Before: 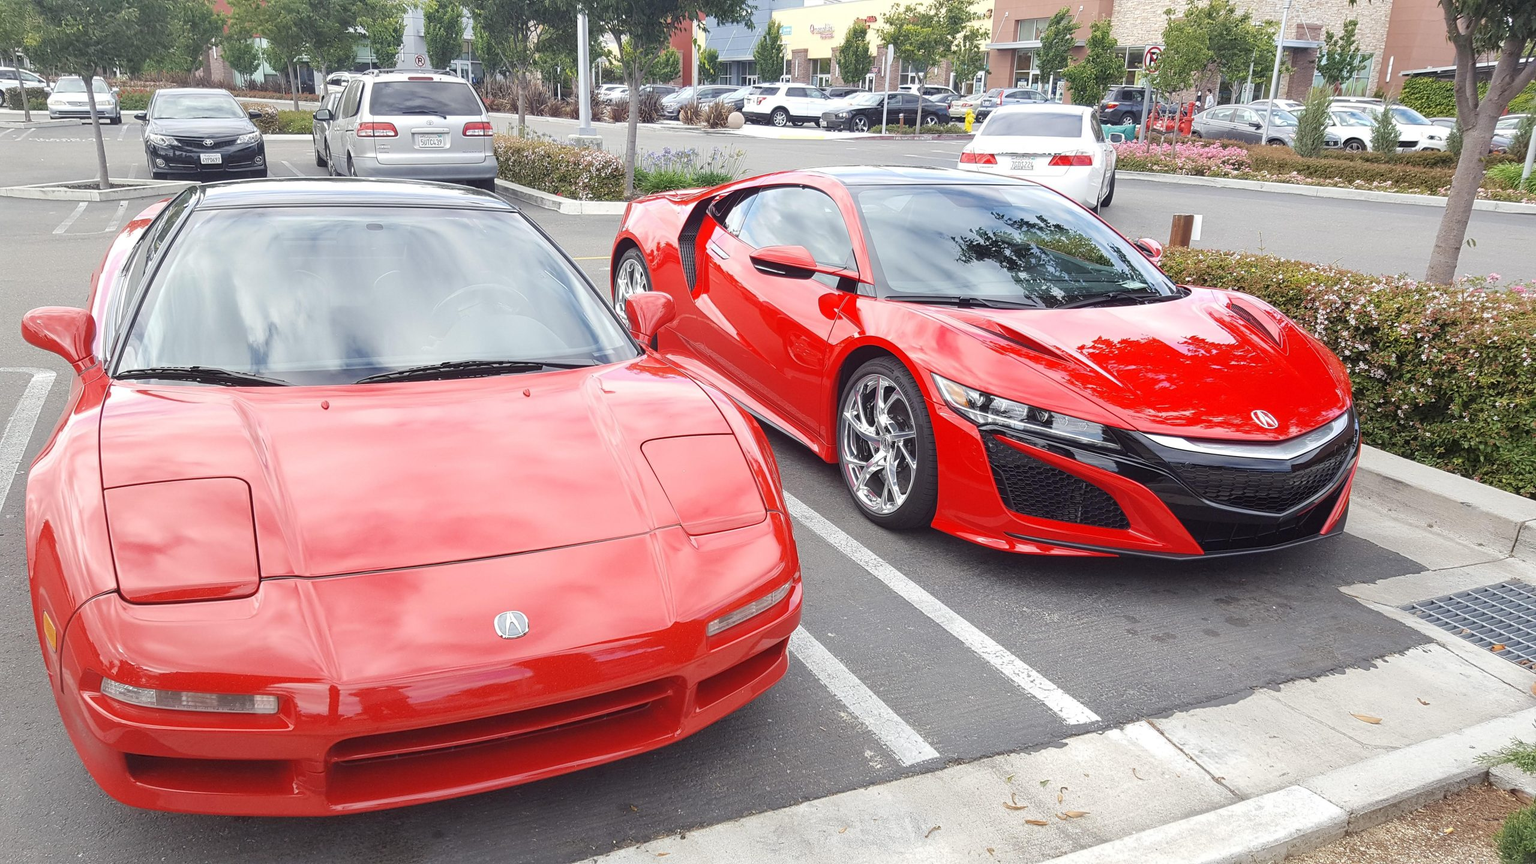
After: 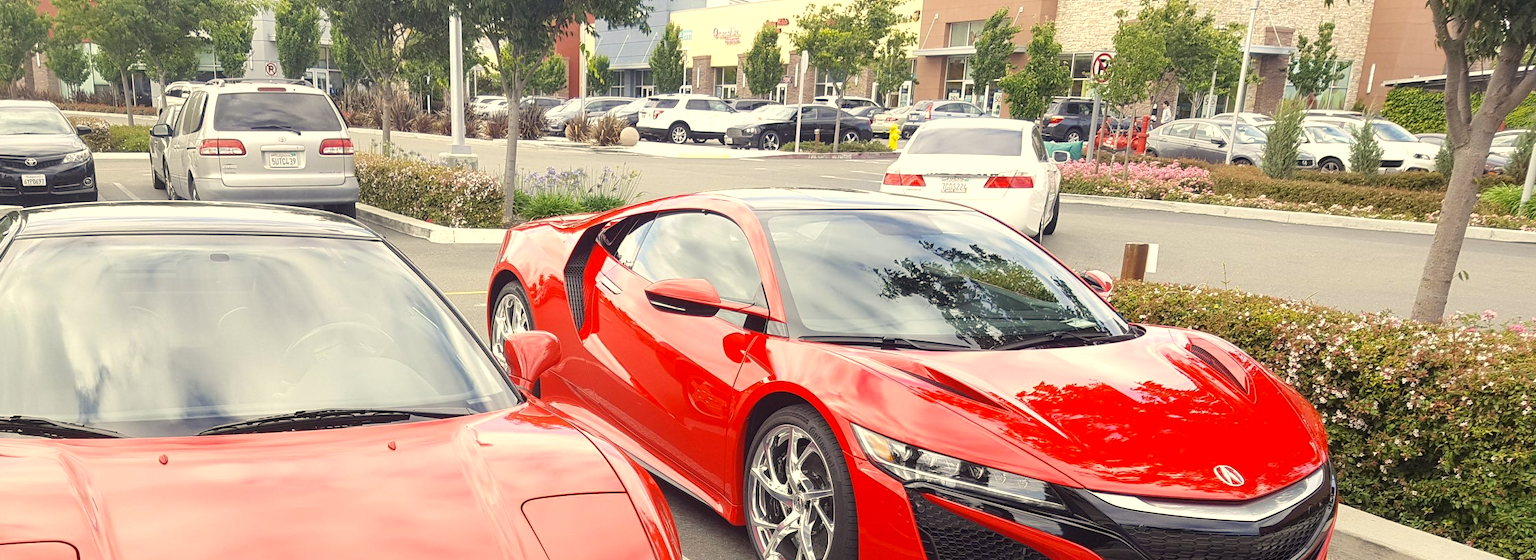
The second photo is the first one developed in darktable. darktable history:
crop and rotate: left 11.812%, bottom 42.776%
levels: levels [0, 0.476, 0.951]
color correction: highlights a* 1.39, highlights b* 17.83
